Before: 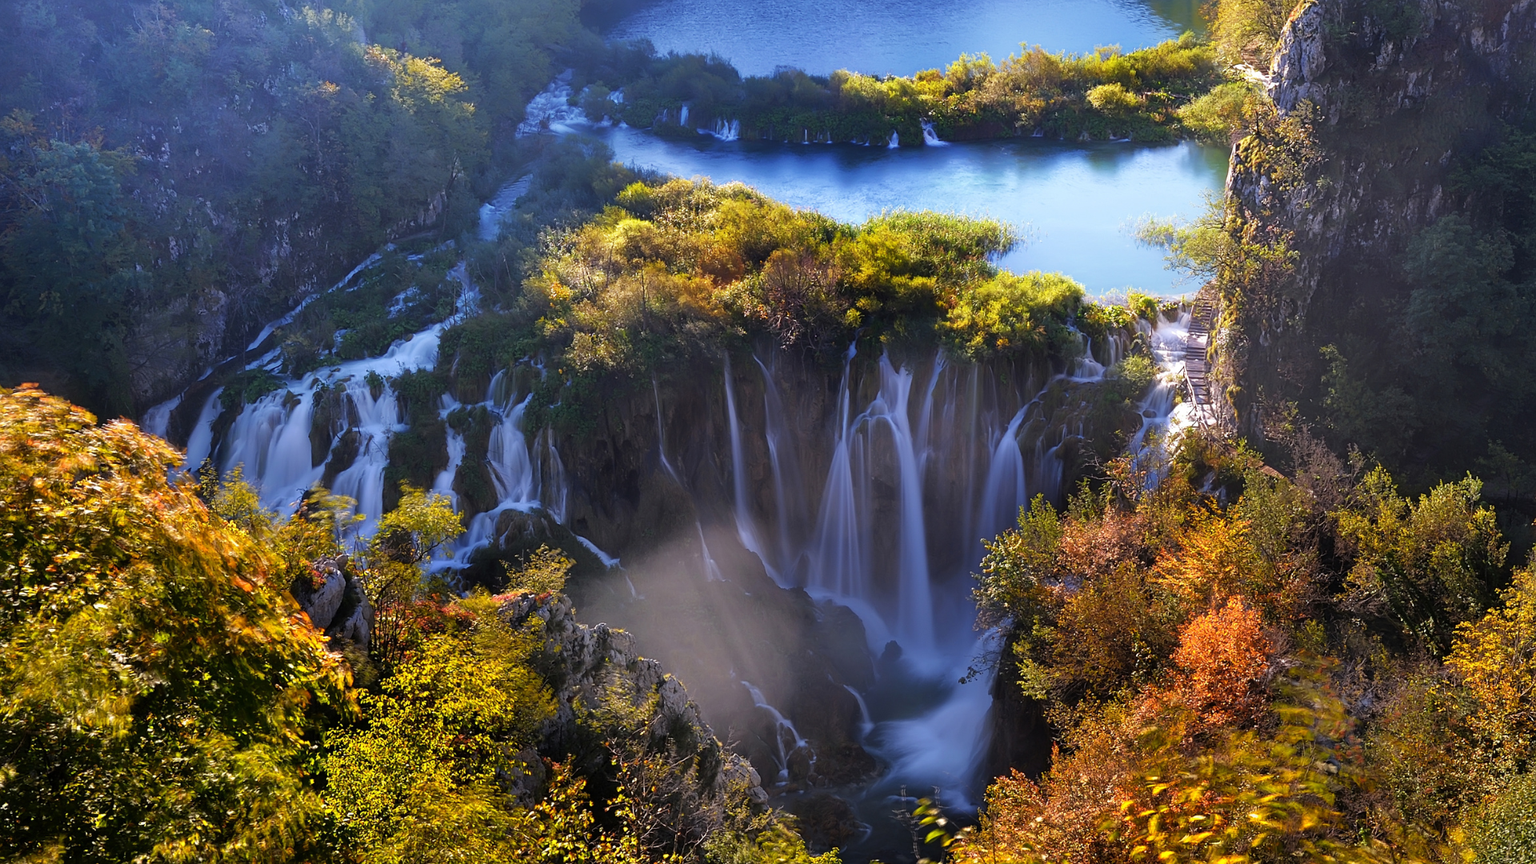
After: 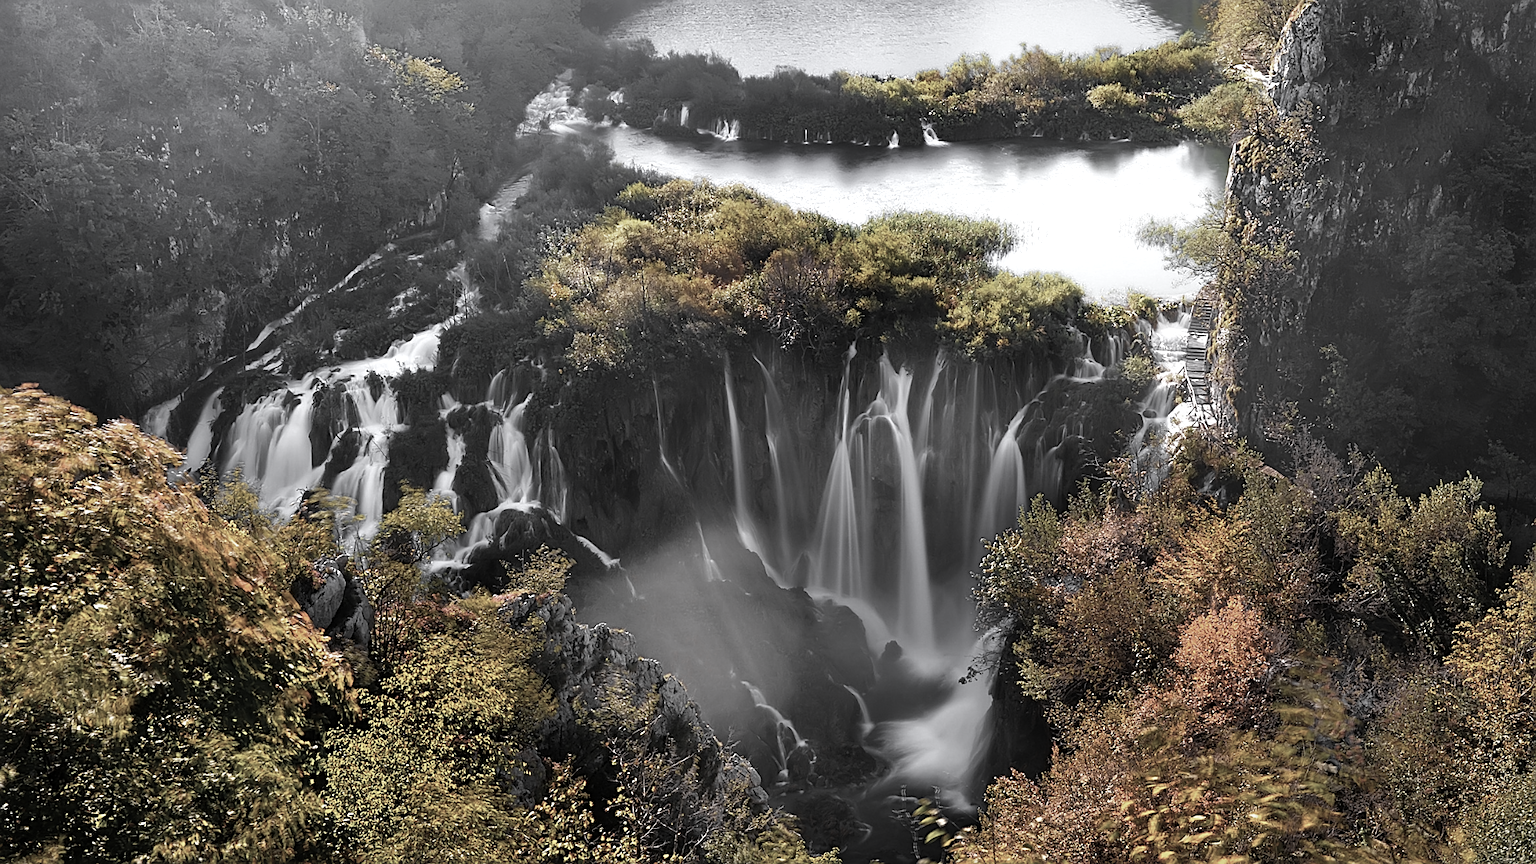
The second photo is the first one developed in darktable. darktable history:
sharpen: on, module defaults
color zones: curves: ch0 [(0, 0.613) (0.01, 0.613) (0.245, 0.448) (0.498, 0.529) (0.642, 0.665) (0.879, 0.777) (0.99, 0.613)]; ch1 [(0, 0.035) (0.121, 0.189) (0.259, 0.197) (0.415, 0.061) (0.589, 0.022) (0.732, 0.022) (0.857, 0.026) (0.991, 0.053)]
